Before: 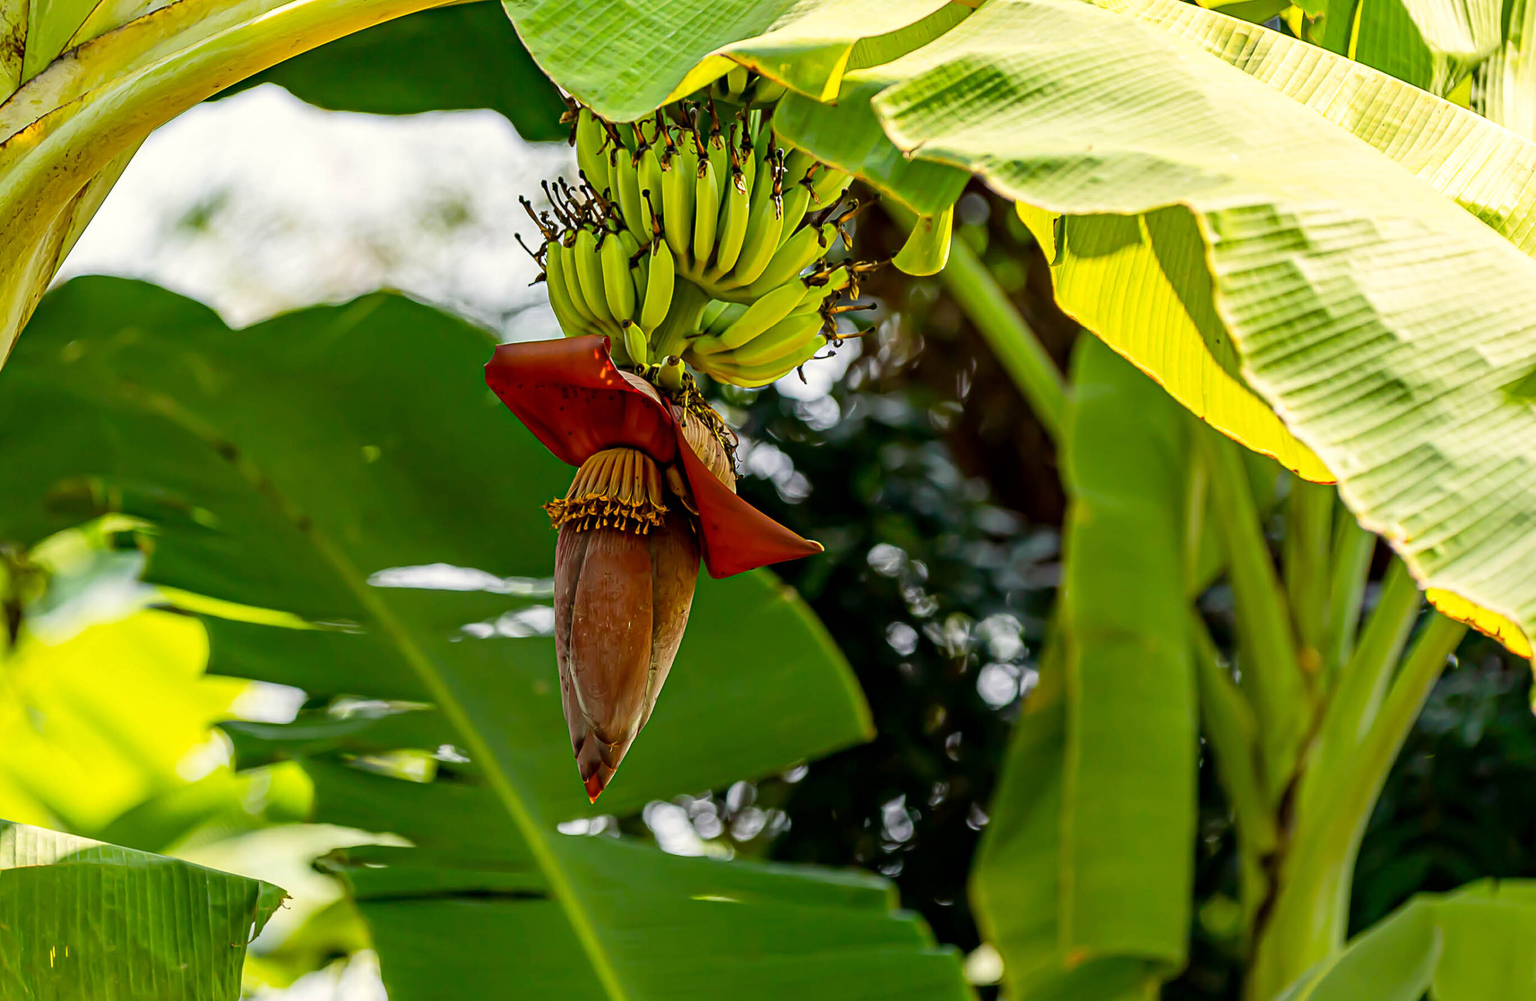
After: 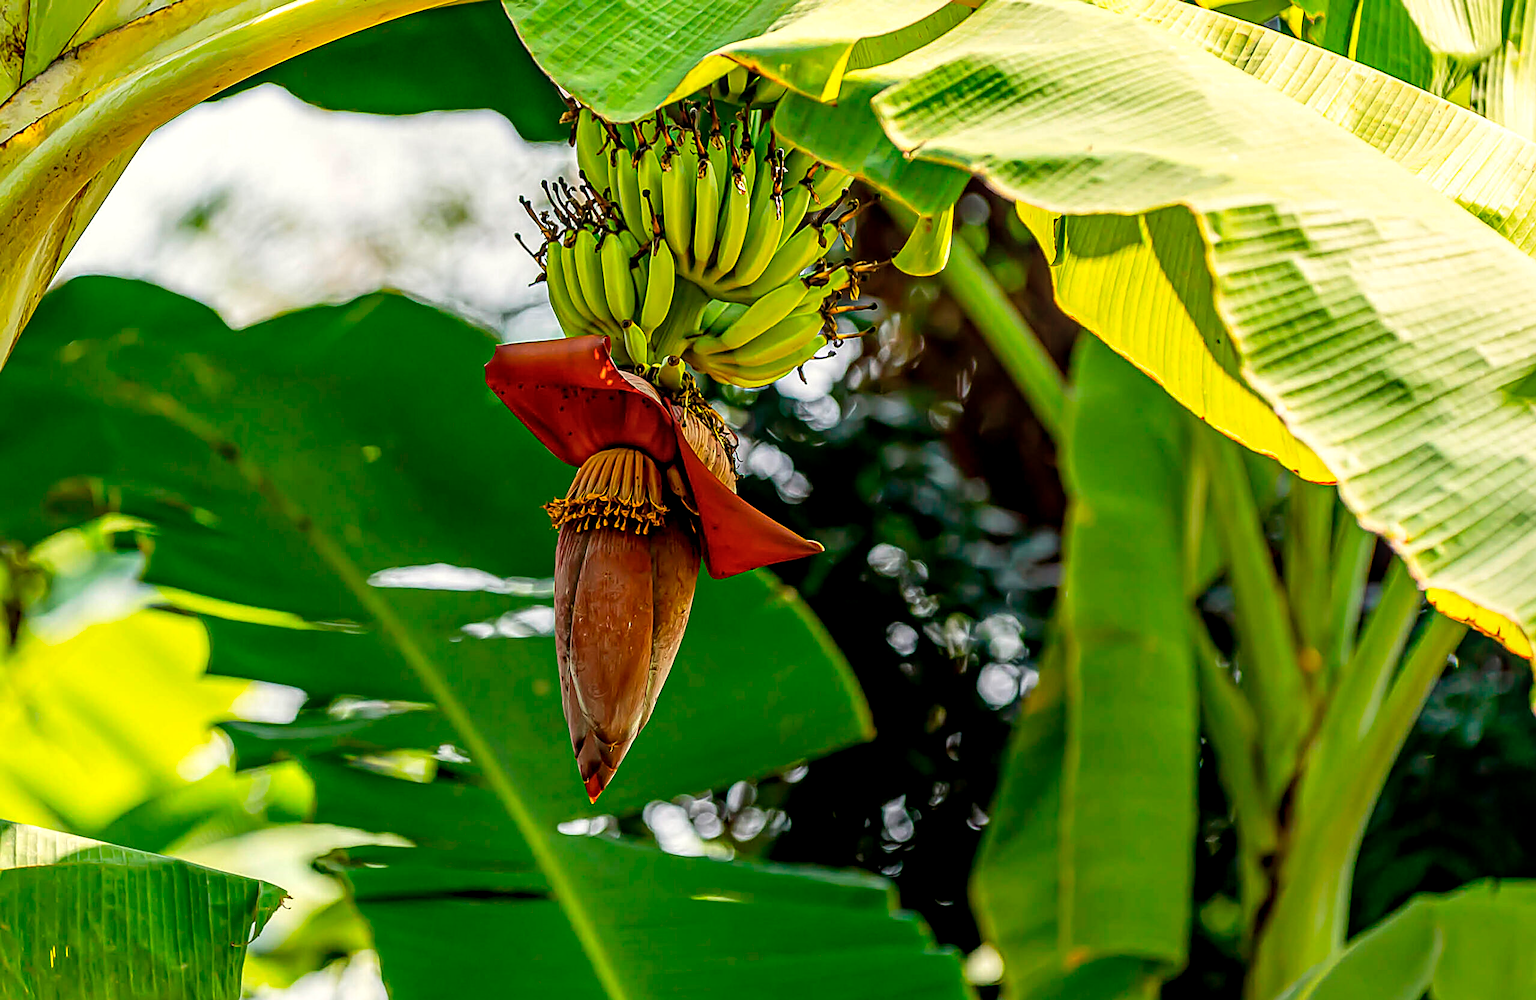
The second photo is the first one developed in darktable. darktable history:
local contrast: highlights 53%, shadows 53%, detail 130%, midtone range 0.447
sharpen: on, module defaults
tone equalizer: on, module defaults
